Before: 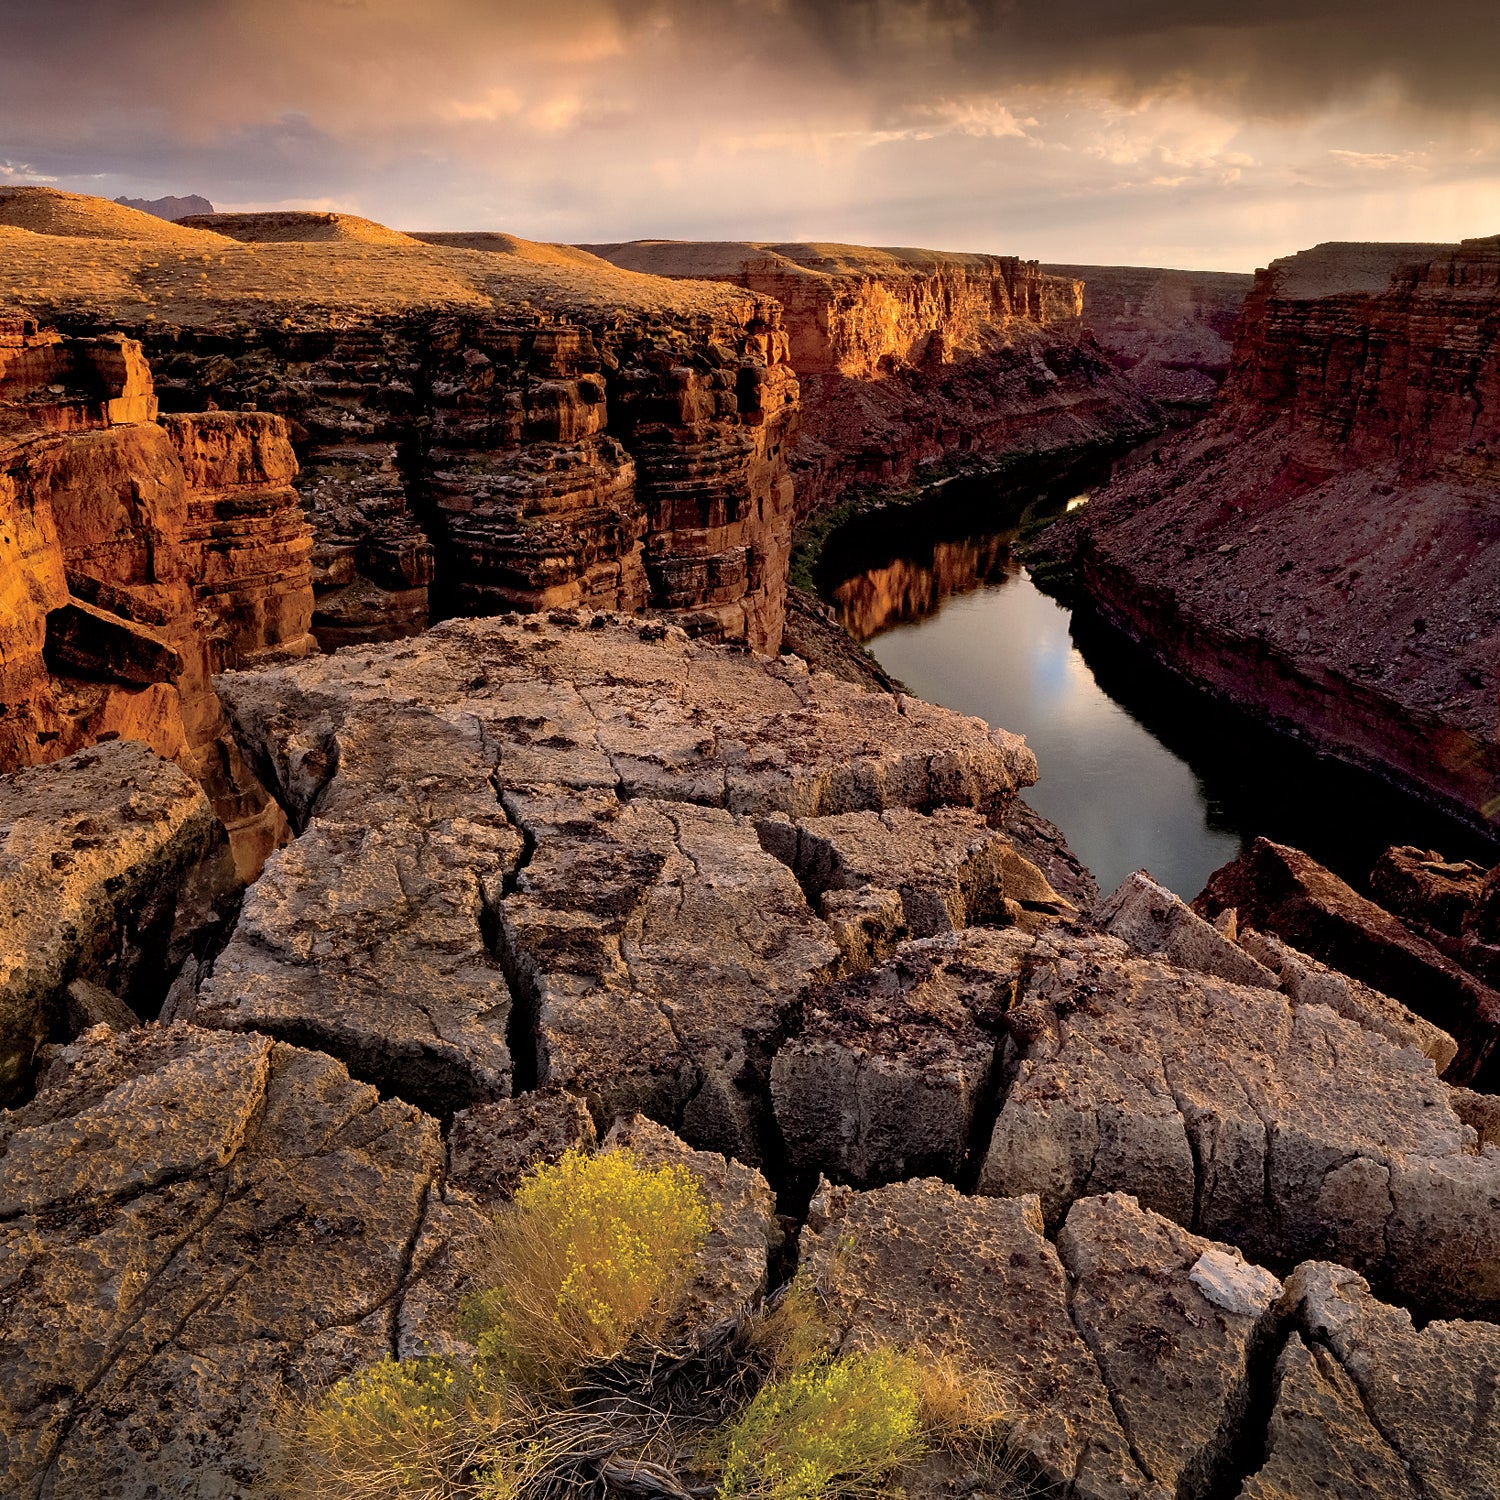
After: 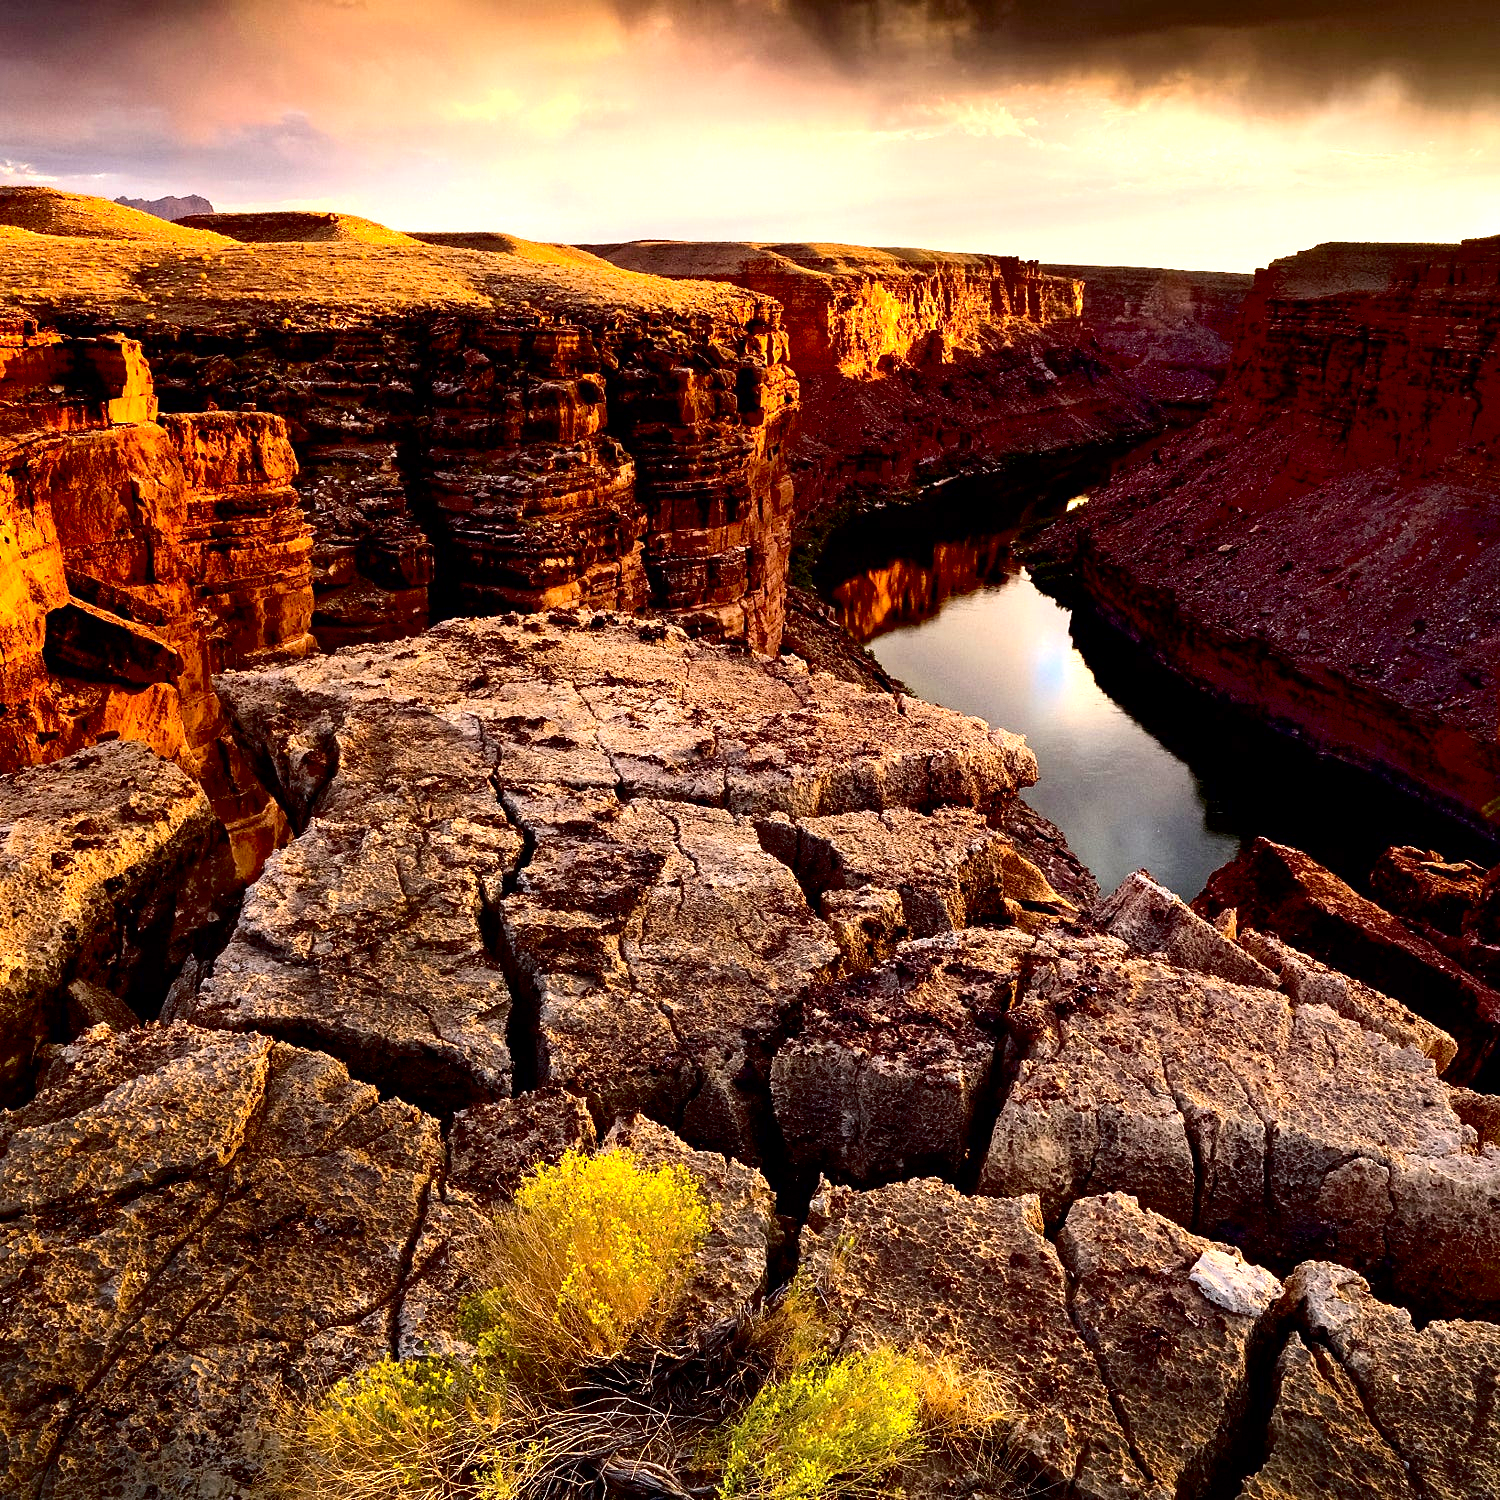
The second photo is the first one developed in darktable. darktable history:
contrast brightness saturation: contrast 0.225, brightness -0.188, saturation 0.231
exposure: black level correction 0.01, exposure 1 EV, compensate highlight preservation false
